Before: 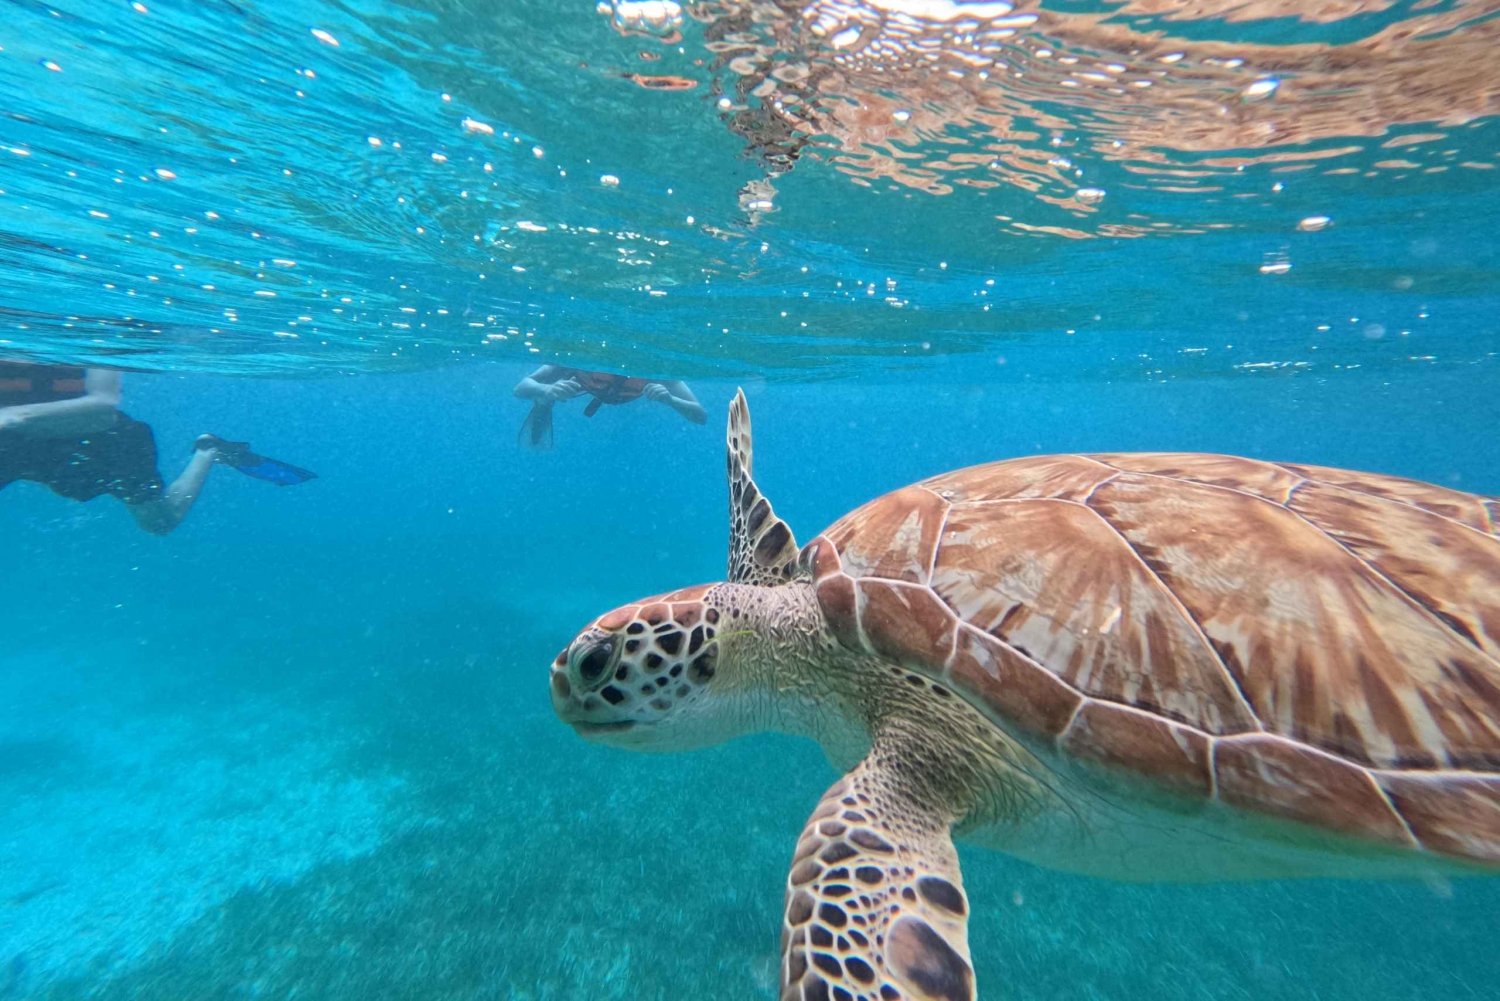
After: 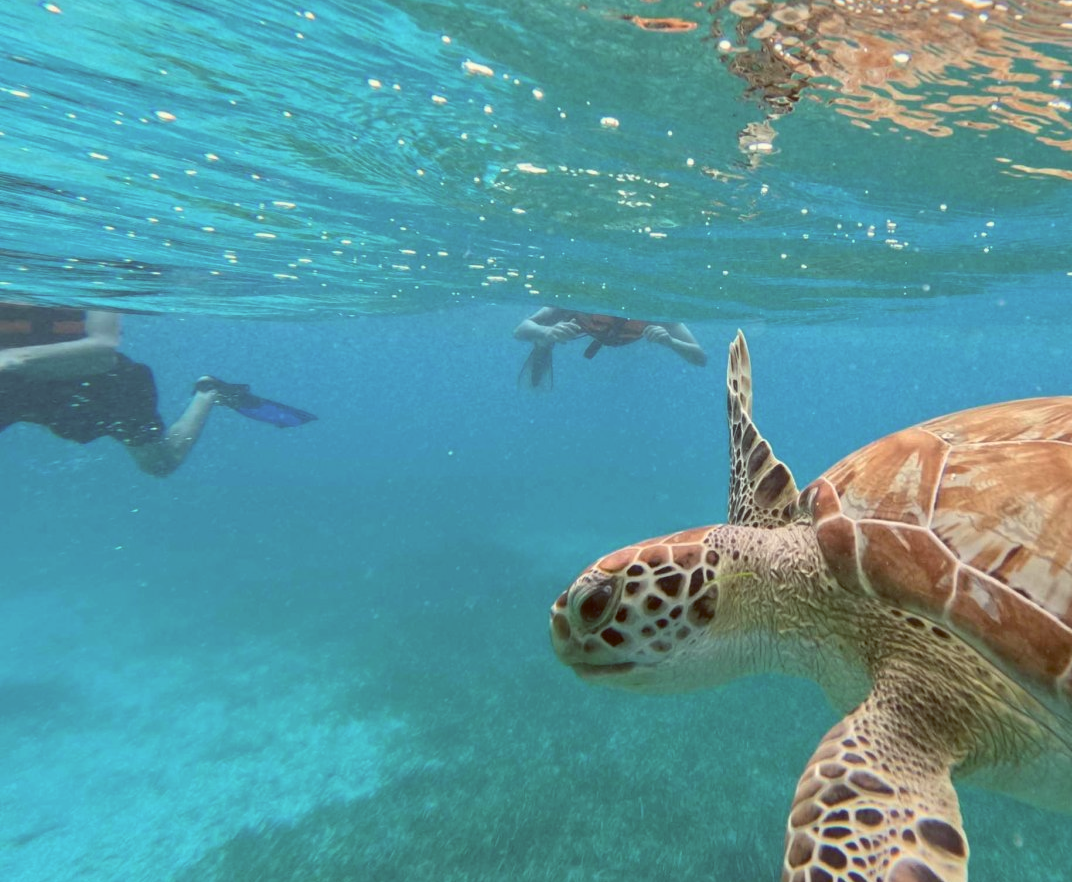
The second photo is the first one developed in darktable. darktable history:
color balance: lift [1.001, 1.007, 1, 0.993], gamma [1.023, 1.026, 1.01, 0.974], gain [0.964, 1.059, 1.073, 0.927]
crop: top 5.803%, right 27.864%, bottom 5.804%
